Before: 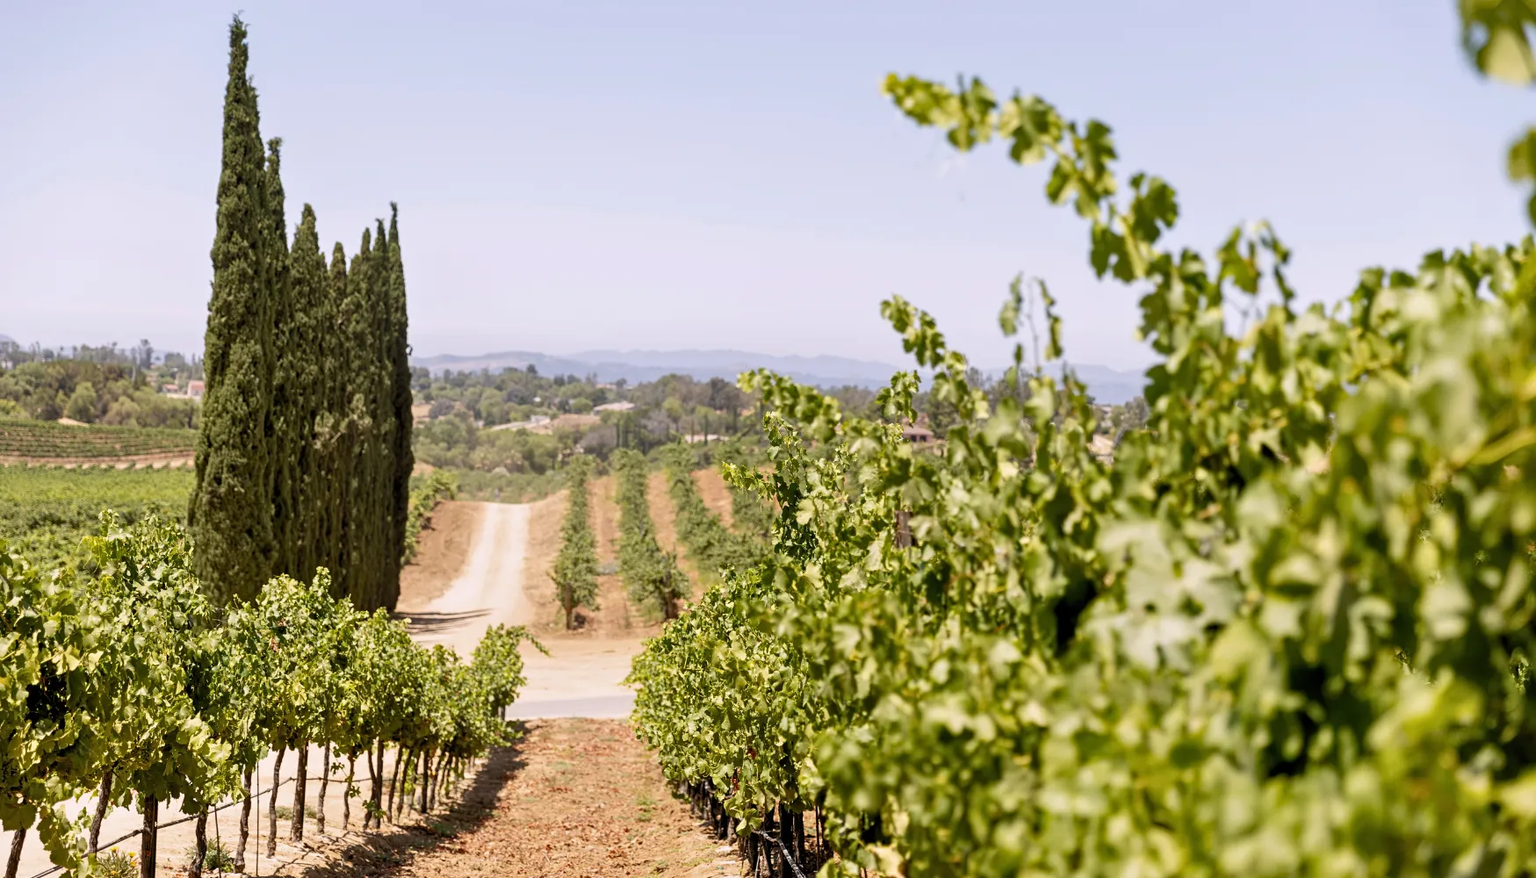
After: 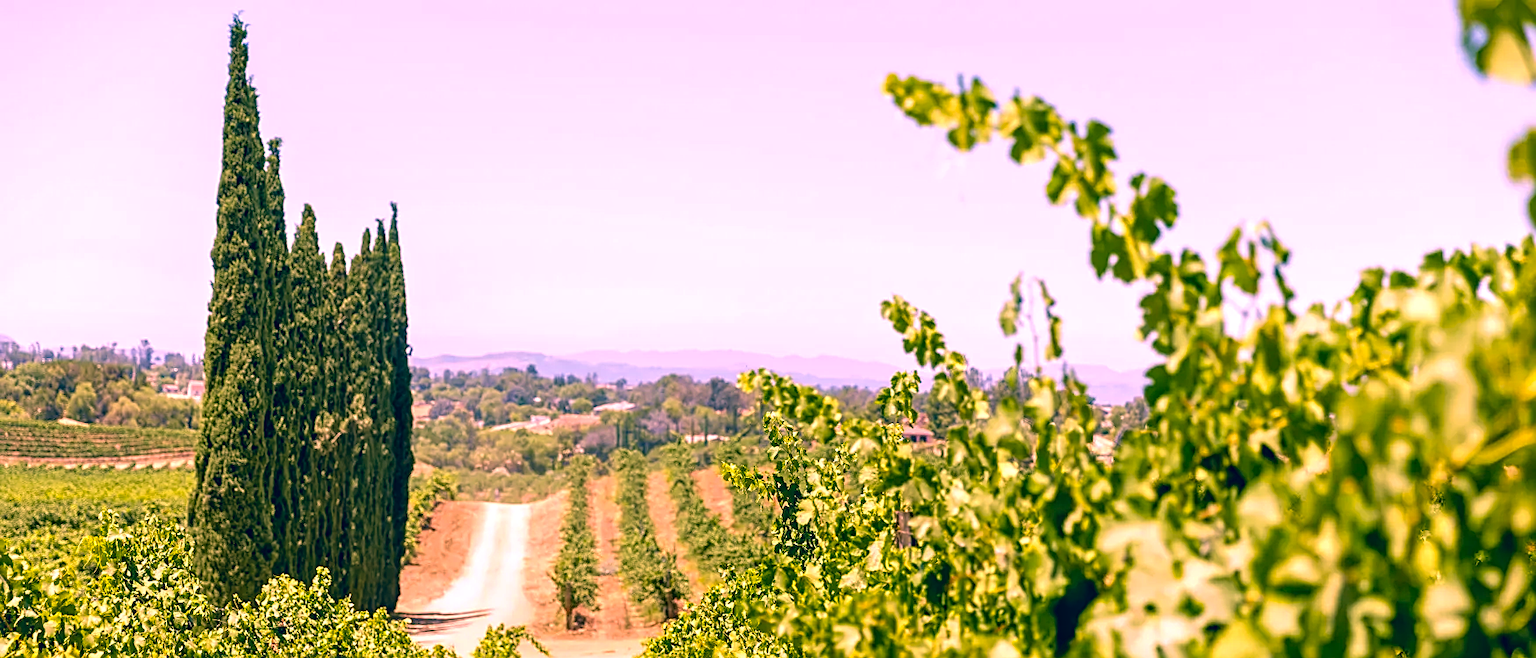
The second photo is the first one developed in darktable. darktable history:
color correction: highlights a* 16.57, highlights b* 0.29, shadows a* -15.15, shadows b* -14.7, saturation 1.49
local contrast: on, module defaults
tone equalizer: -8 EV -0.407 EV, -7 EV -0.387 EV, -6 EV -0.301 EV, -5 EV -0.22 EV, -3 EV 0.234 EV, -2 EV 0.349 EV, -1 EV 0.379 EV, +0 EV 0.412 EV
velvia: on, module defaults
shadows and highlights: shadows 31.23, highlights 0.915, soften with gaussian
crop: bottom 24.99%
sharpen: on, module defaults
